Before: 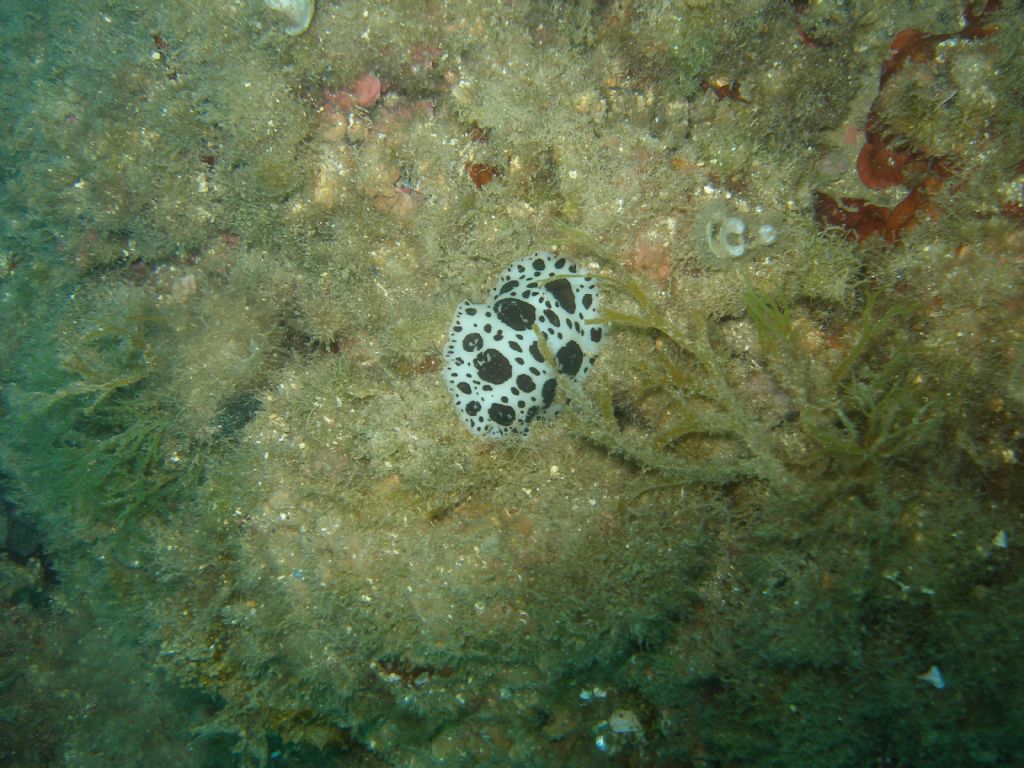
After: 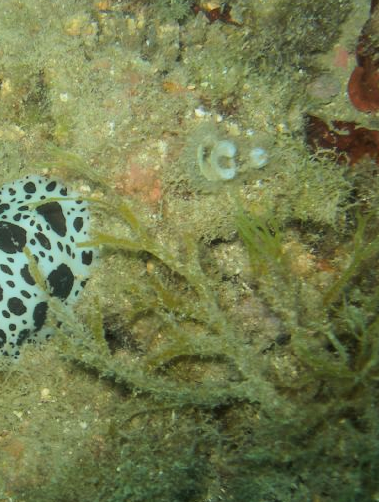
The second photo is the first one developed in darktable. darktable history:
base curve: curves: ch0 [(0, 0) (0.303, 0.277) (1, 1)], preserve colors none
shadows and highlights: on, module defaults
exposure: black level correction 0.003, exposure 0.145 EV, compensate highlight preservation false
tone curve: curves: ch0 [(0, 0) (0.049, 0.01) (0.154, 0.081) (0.491, 0.56) (0.739, 0.794) (0.992, 0.937)]; ch1 [(0, 0) (0.172, 0.123) (0.317, 0.272) (0.401, 0.422) (0.499, 0.497) (0.531, 0.54) (0.615, 0.603) (0.741, 0.783) (1, 1)]; ch2 [(0, 0) (0.411, 0.424) (0.462, 0.464) (0.502, 0.489) (0.544, 0.551) (0.686, 0.638) (1, 1)], color space Lab, linked channels, preserve colors none
crop and rotate: left 49.795%, top 10.096%, right 13.124%, bottom 24.517%
